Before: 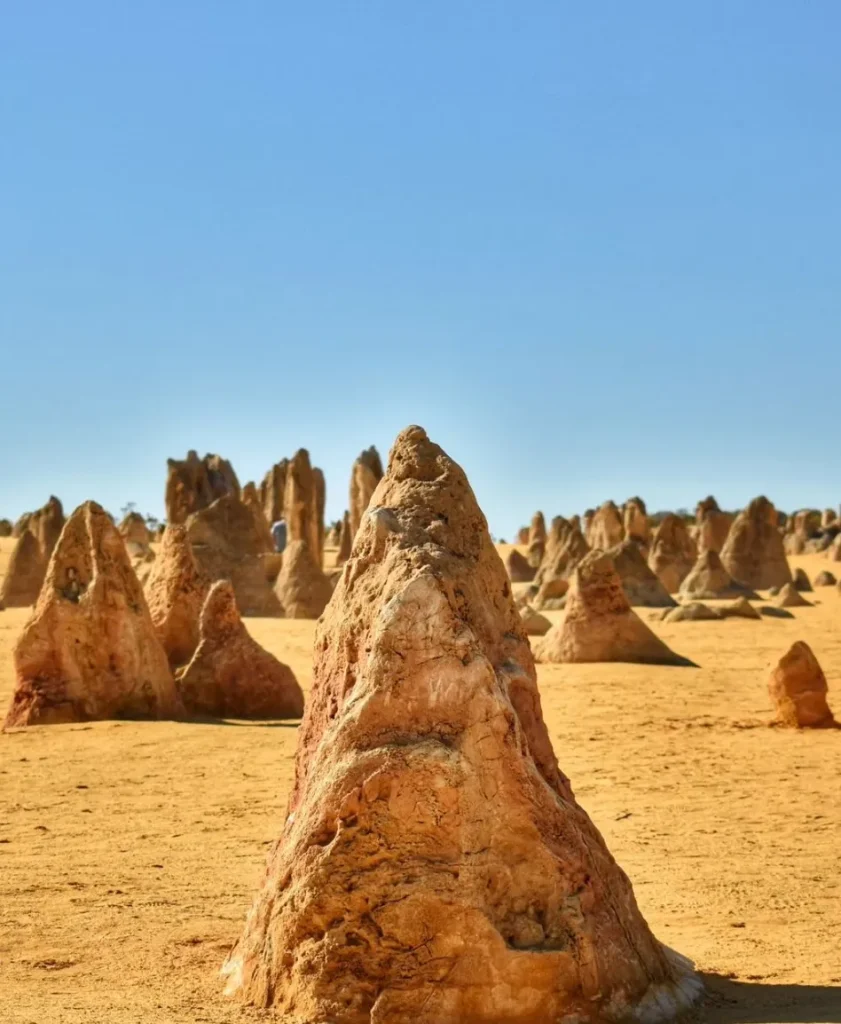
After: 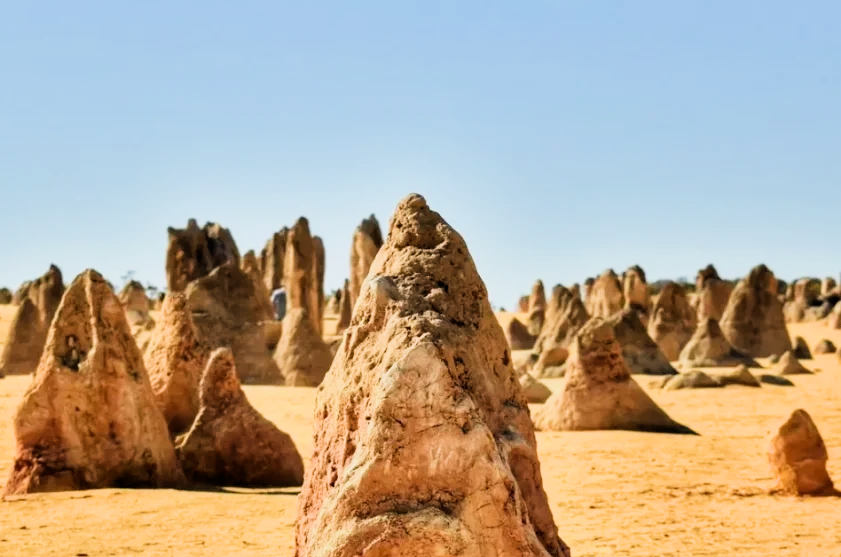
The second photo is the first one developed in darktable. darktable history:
crop and rotate: top 22.723%, bottom 22.832%
tone equalizer: -8 EV -0.405 EV, -7 EV -0.362 EV, -6 EV -0.33 EV, -5 EV -0.211 EV, -3 EV 0.243 EV, -2 EV 0.329 EV, -1 EV 0.377 EV, +0 EV 0.405 EV
filmic rgb: black relative exposure -5.04 EV, white relative exposure 3.97 EV, threshold 5.95 EV, hardness 2.9, contrast 1.398, highlights saturation mix -29.11%, enable highlight reconstruction true
